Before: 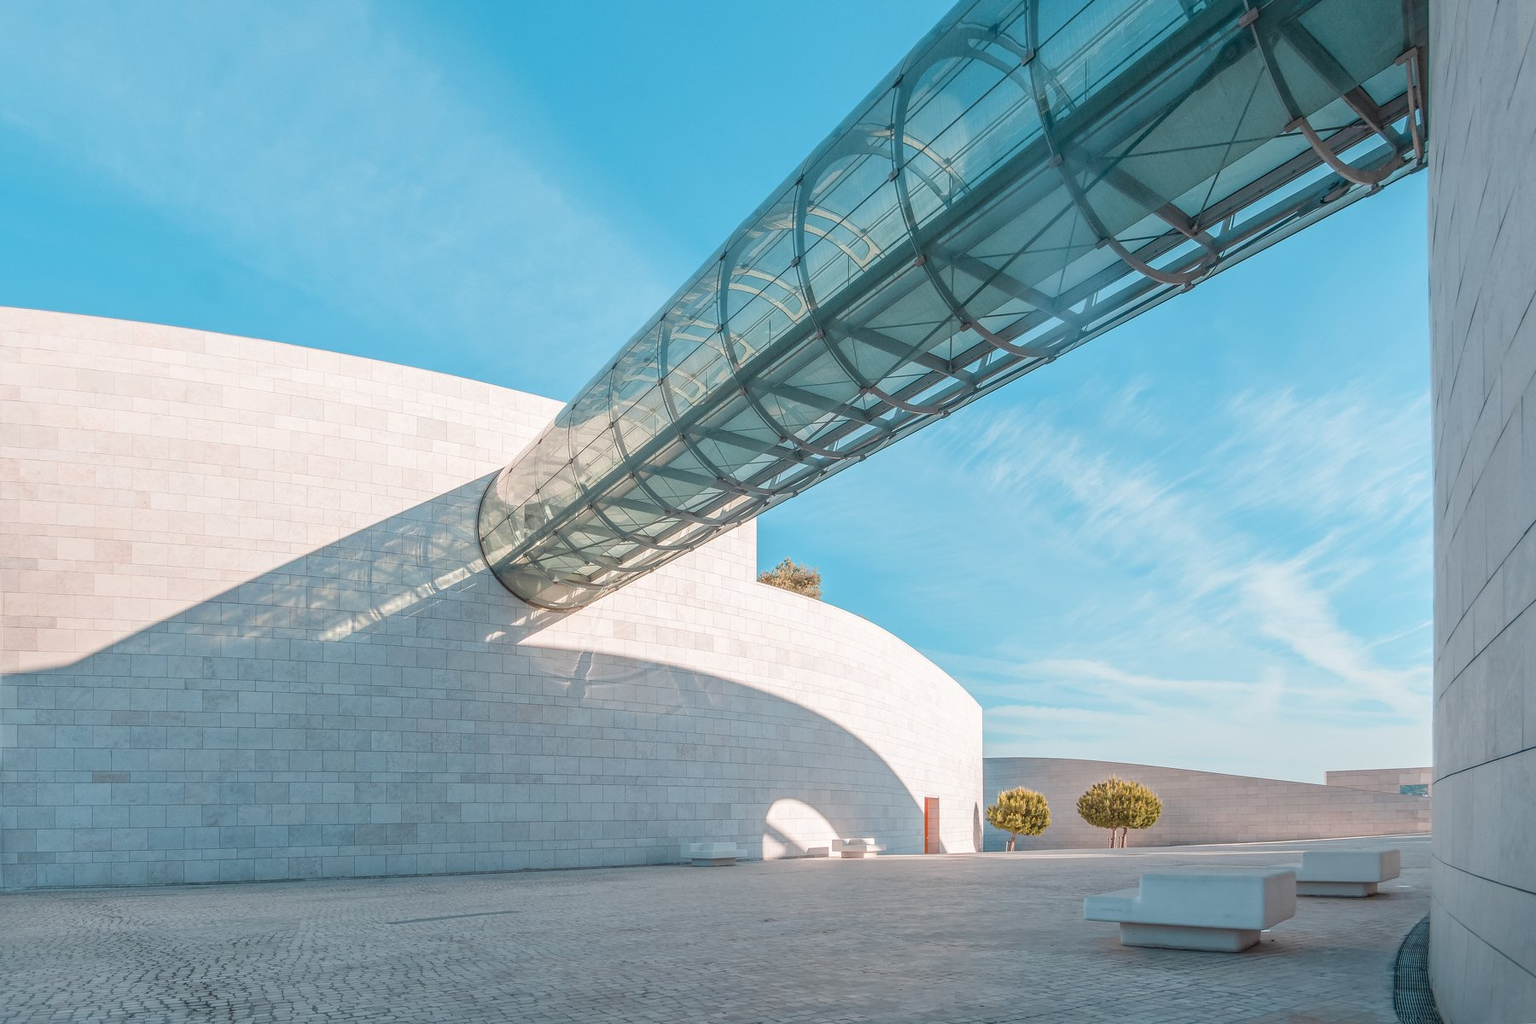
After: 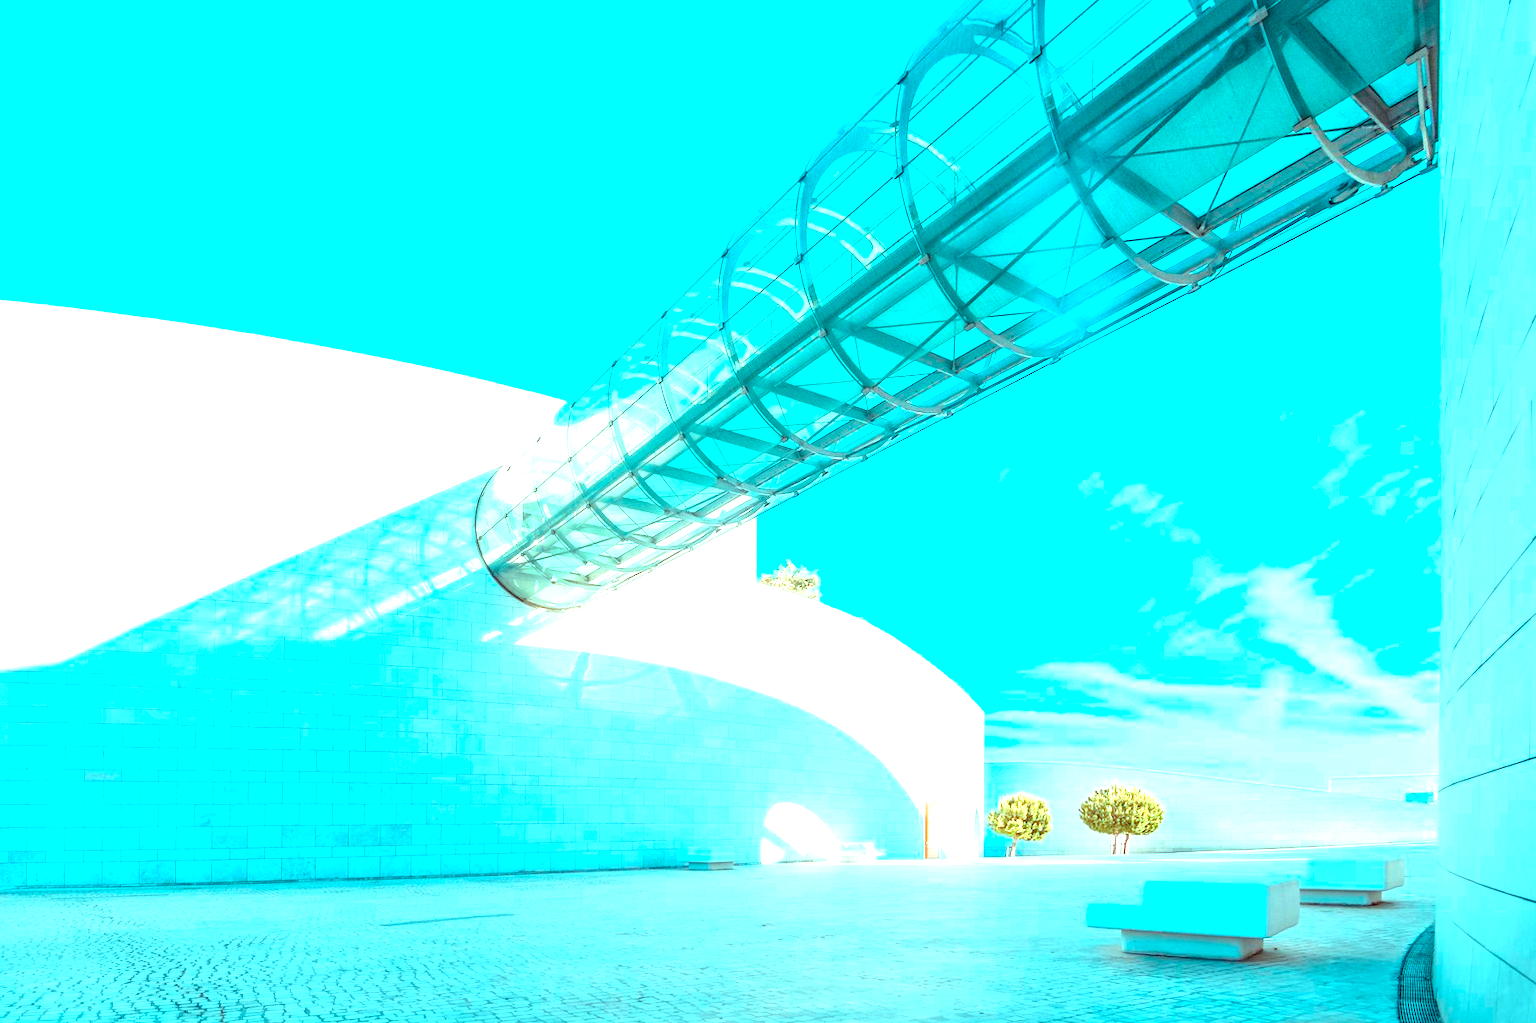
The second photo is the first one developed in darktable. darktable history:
exposure: black level correction 0.001, exposure 1.823 EV, compensate exposure bias true, compensate highlight preservation false
crop and rotate: angle -0.39°
color balance rgb: highlights gain › chroma 7.42%, highlights gain › hue 187.59°, perceptual saturation grading › global saturation 15.501%, perceptual saturation grading › highlights -19.336%, perceptual saturation grading › shadows 20.436%
